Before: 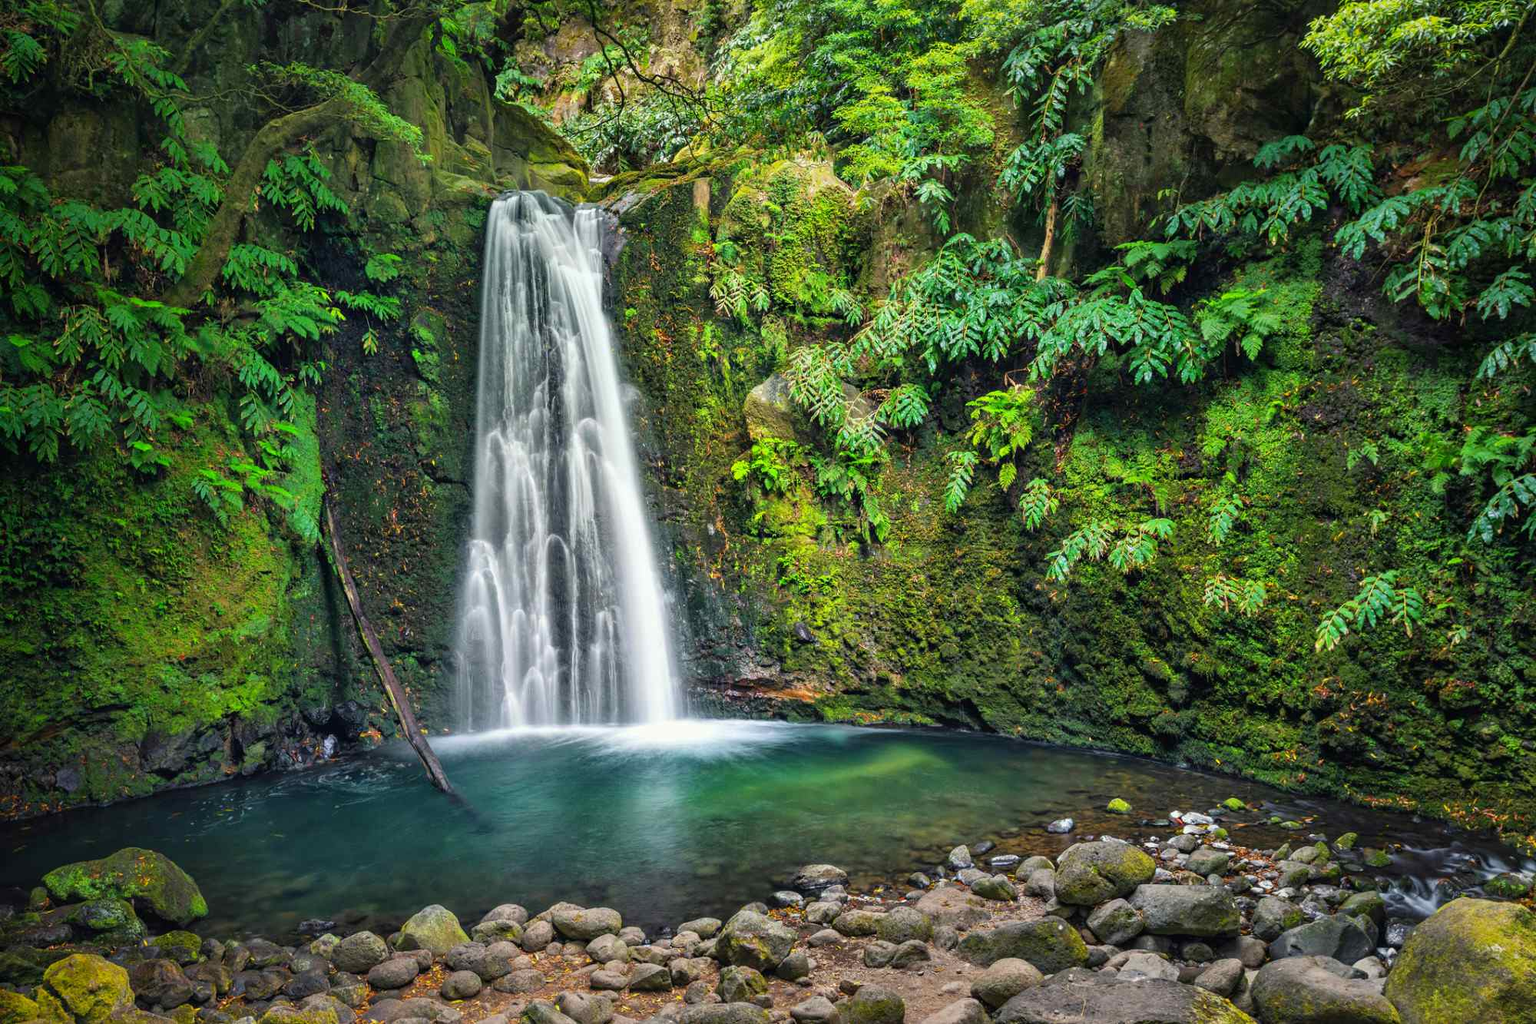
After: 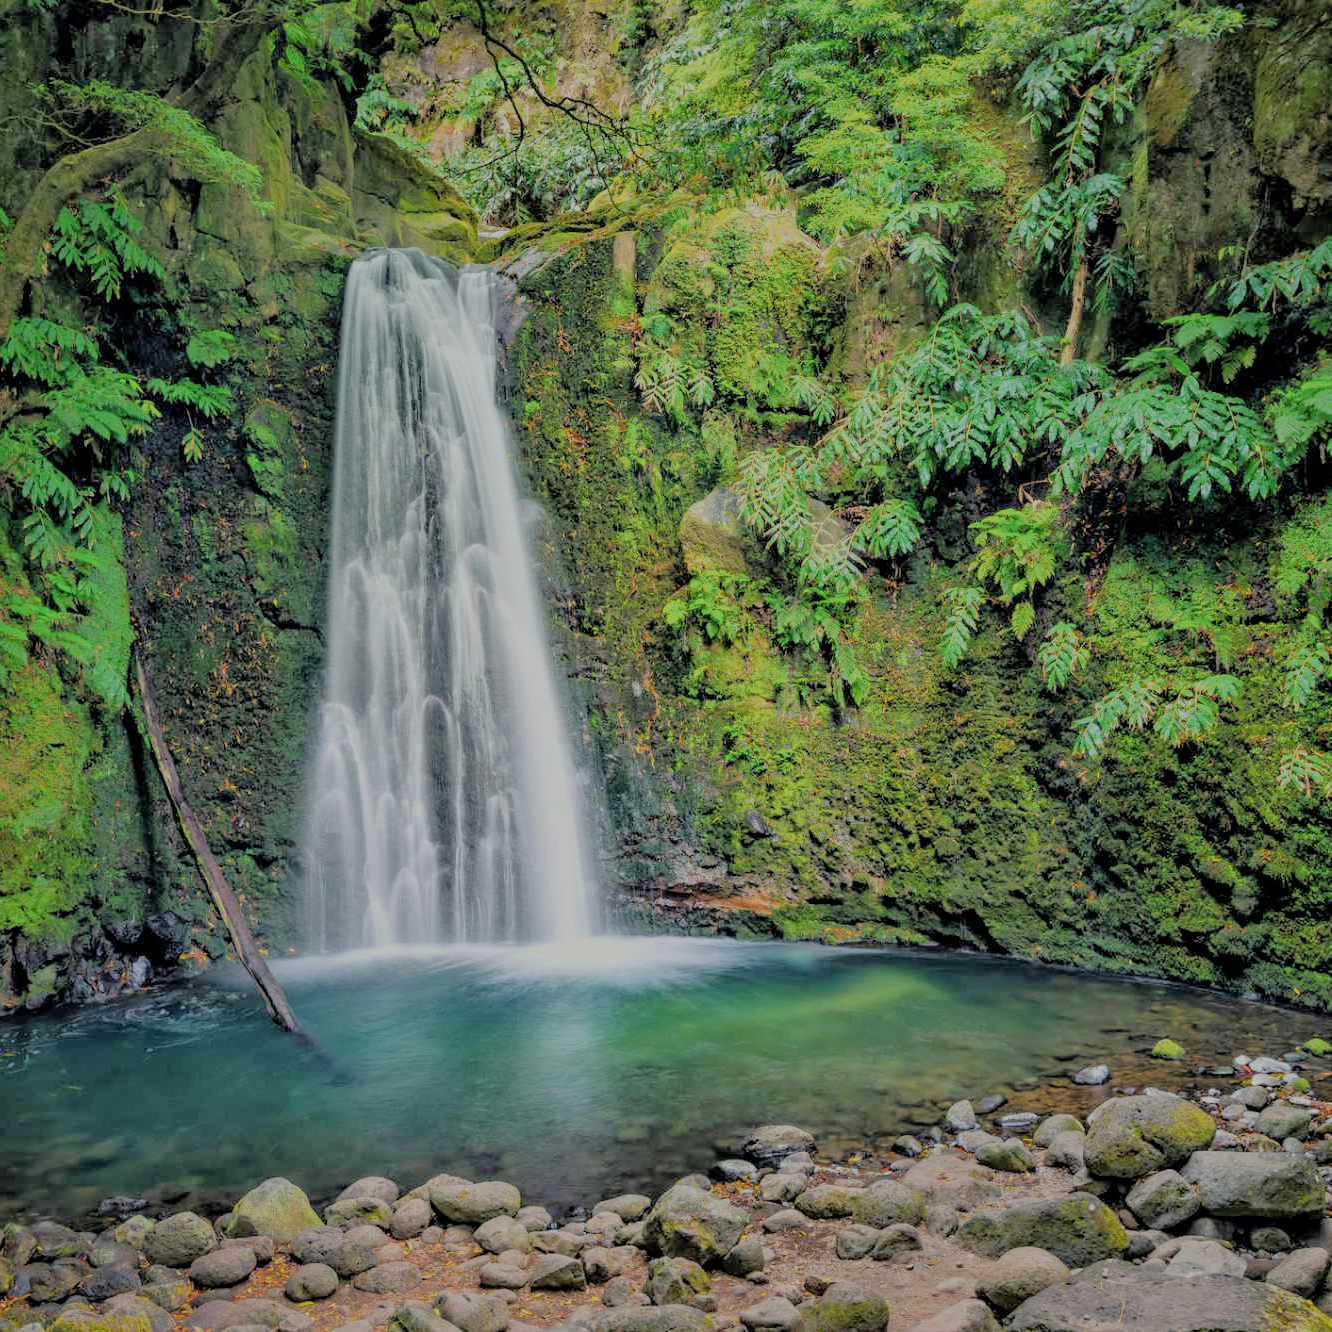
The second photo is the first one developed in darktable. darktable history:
crop and rotate: left 14.471%, right 18.888%
filmic rgb: black relative exposure -4.42 EV, white relative exposure 6.55 EV, threshold 2.97 EV, hardness 1.87, contrast 0.513, enable highlight reconstruction true
exposure: exposure 0.555 EV, compensate highlight preservation false
